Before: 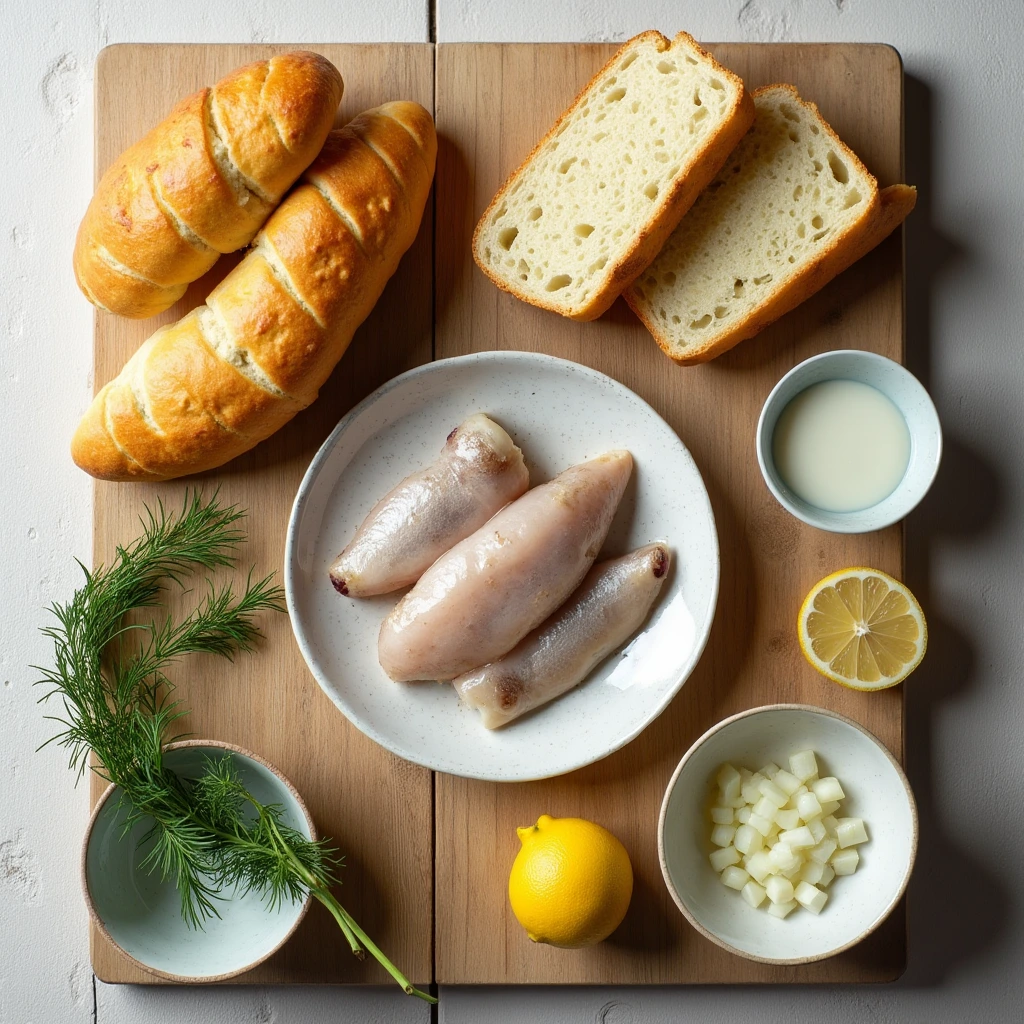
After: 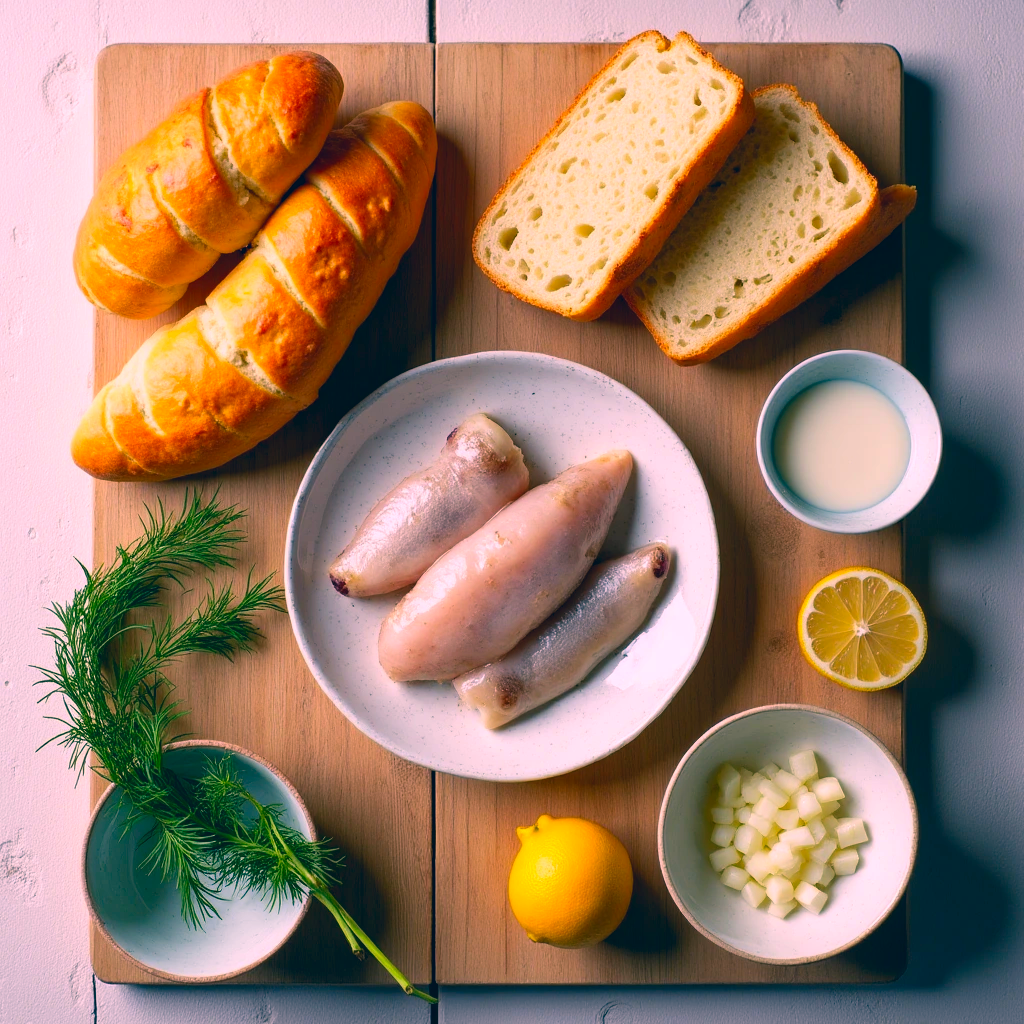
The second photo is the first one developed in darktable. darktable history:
color correction: highlights a* 17.23, highlights b* 0.28, shadows a* -14.61, shadows b* -14, saturation 1.56
